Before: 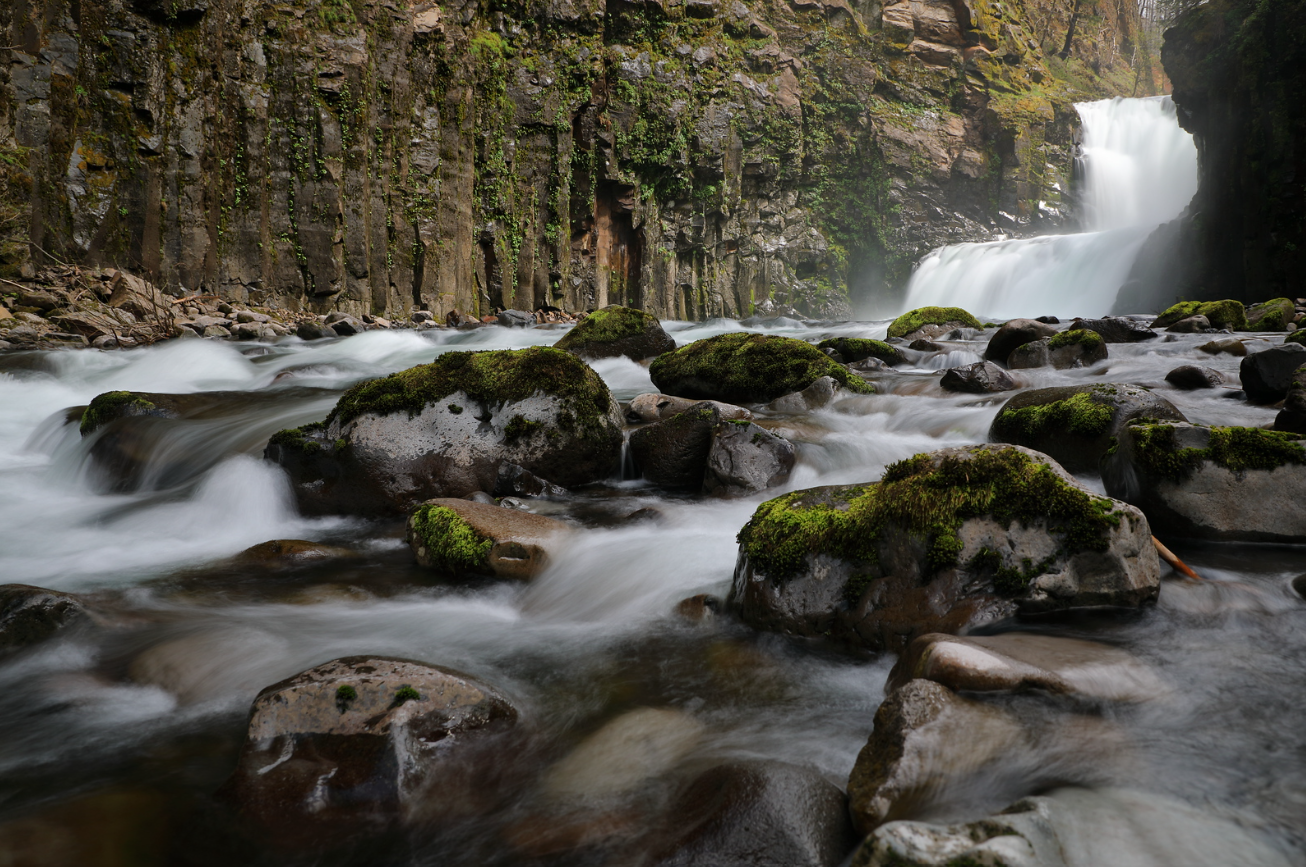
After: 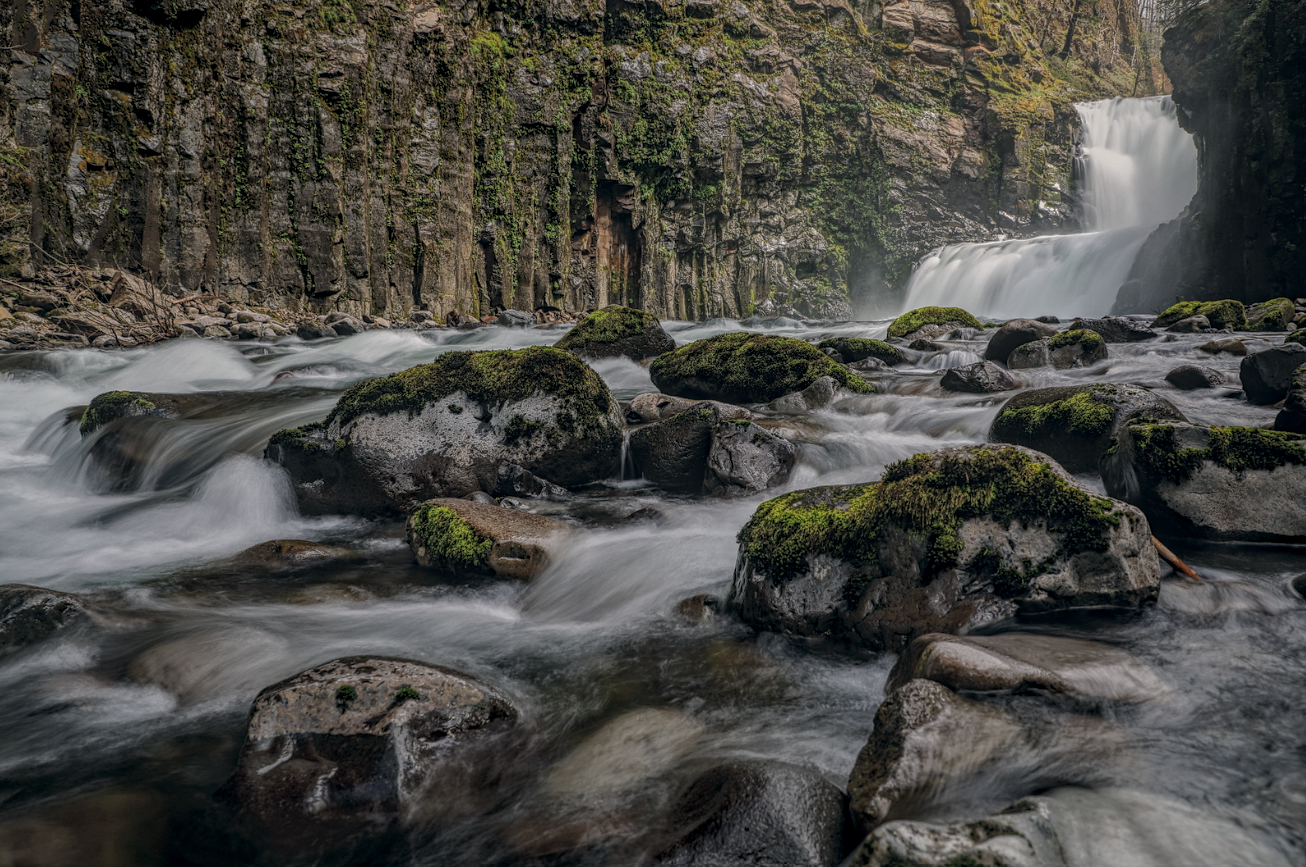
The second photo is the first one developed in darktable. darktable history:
vibrance: vibrance 75% | blend: blend mode softlight, opacity 50%; mask: uniform (no mask)
color correction: highlights a* 2.75, highlights b* 5, shadows a* -2.04, shadows b* -4.84, saturation 0.8
color zones: curves: ch1 [(0, 0.469) (0.01, 0.469) (0.12, 0.446) (0.248, 0.469) (0.5, 0.5) (0.748, 0.5) (0.99, 0.469) (1, 0.469)] | blend: blend mode softlight, opacity 57%; mask: uniform (no mask)
local contrast: highlights 20%, shadows 30%, detail 200%, midtone range 0.2 | blend: blend mode normal, opacity 80%; mask: uniform (no mask)
contrast equalizer: y [[0.5, 0.5, 0.5, 0.512, 0.552, 0.62], [0.5 ×6], [0.5 ×4, 0.504, 0.553], [0 ×6], [0 ×6]]
